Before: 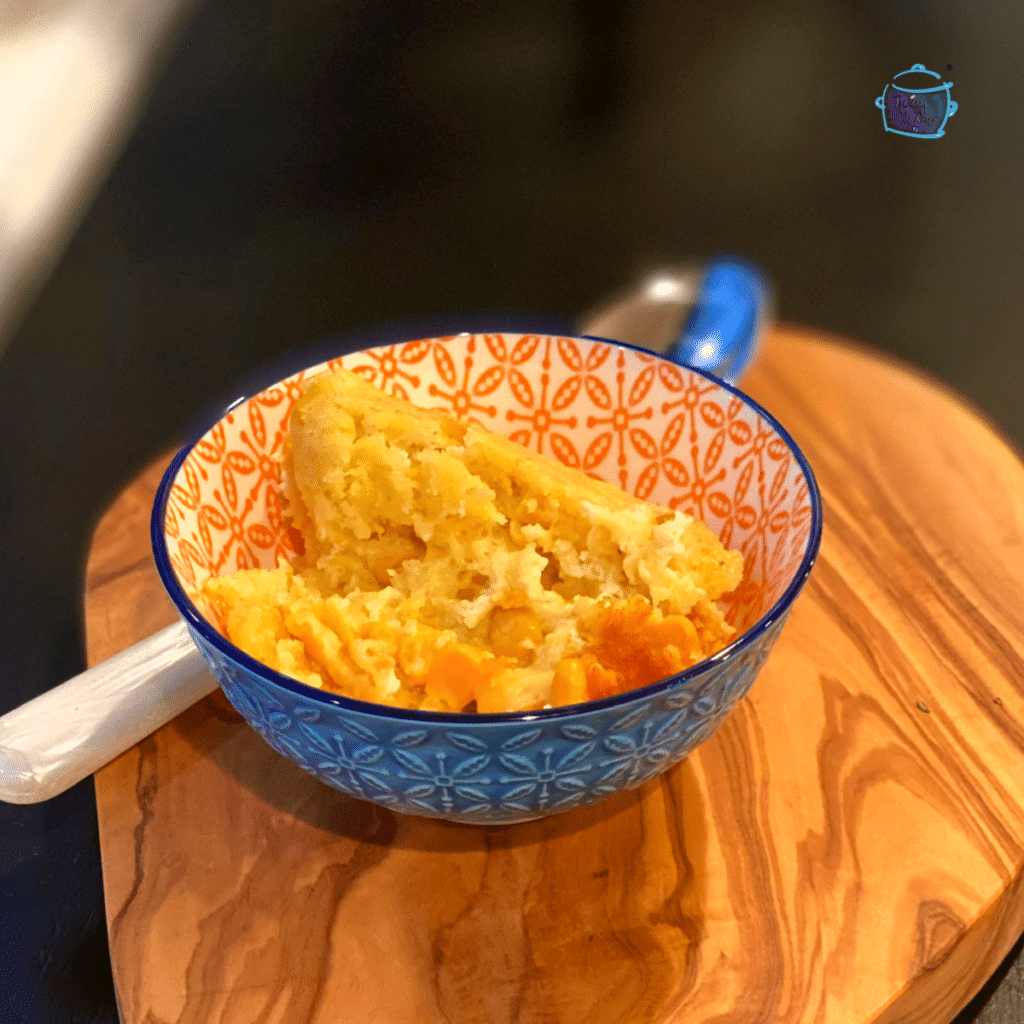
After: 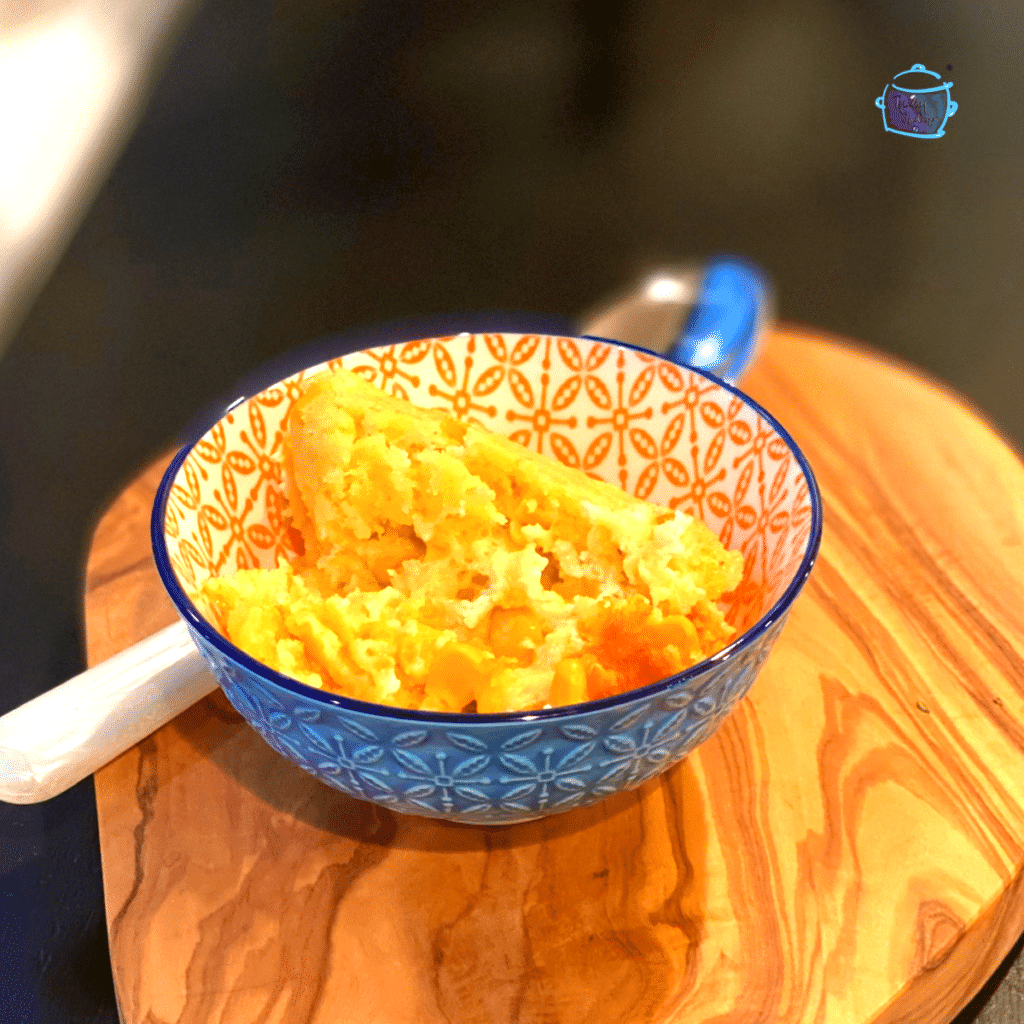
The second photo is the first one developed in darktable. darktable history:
exposure: exposure 0.67 EV, compensate exposure bias true, compensate highlight preservation false
